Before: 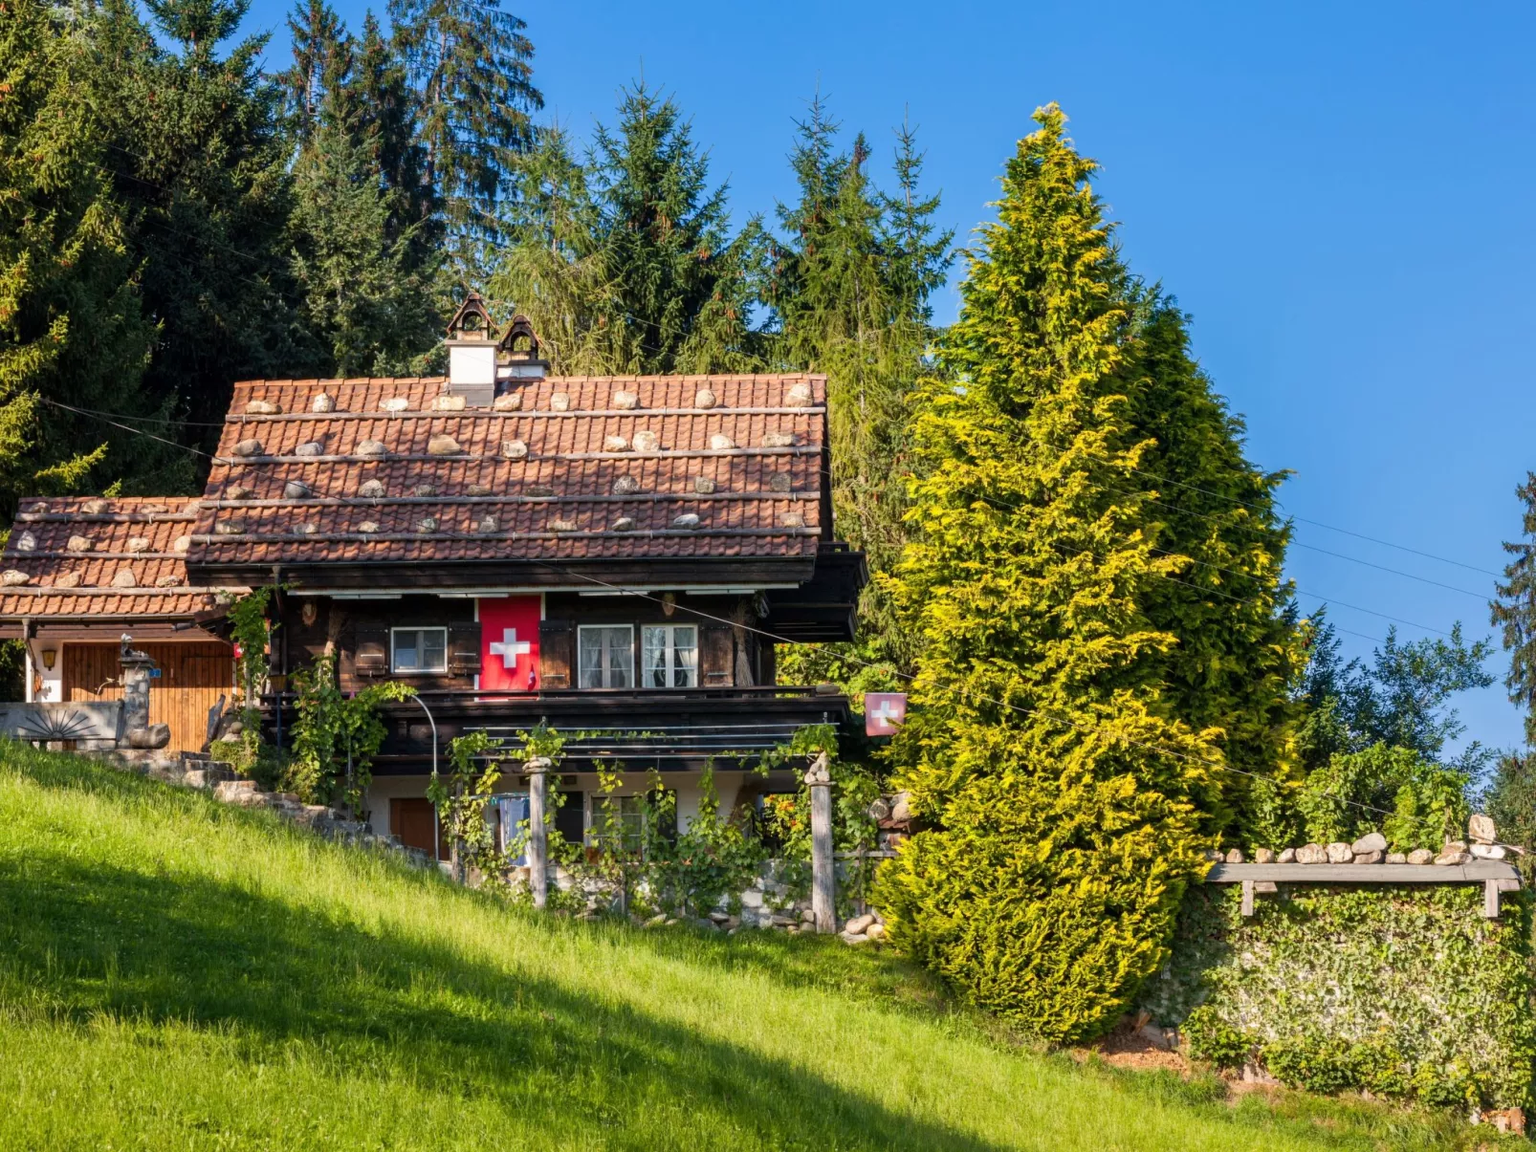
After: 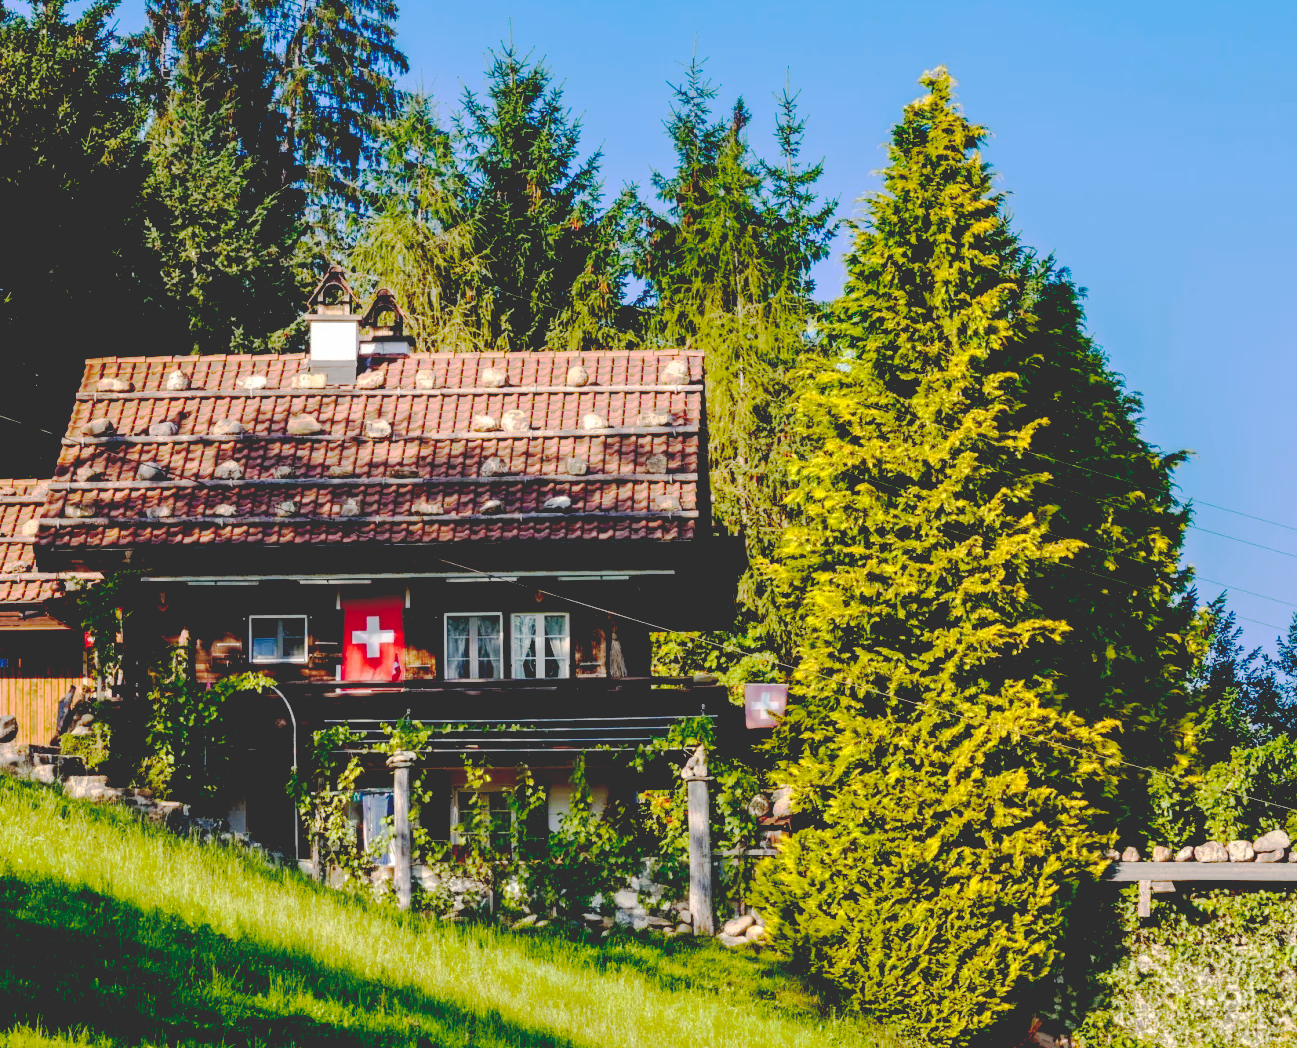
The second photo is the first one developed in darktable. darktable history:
base curve: curves: ch0 [(0.065, 0.026) (0.236, 0.358) (0.53, 0.546) (0.777, 0.841) (0.924, 0.992)], preserve colors none
crop: left 10.005%, top 3.475%, right 9.228%, bottom 9.493%
